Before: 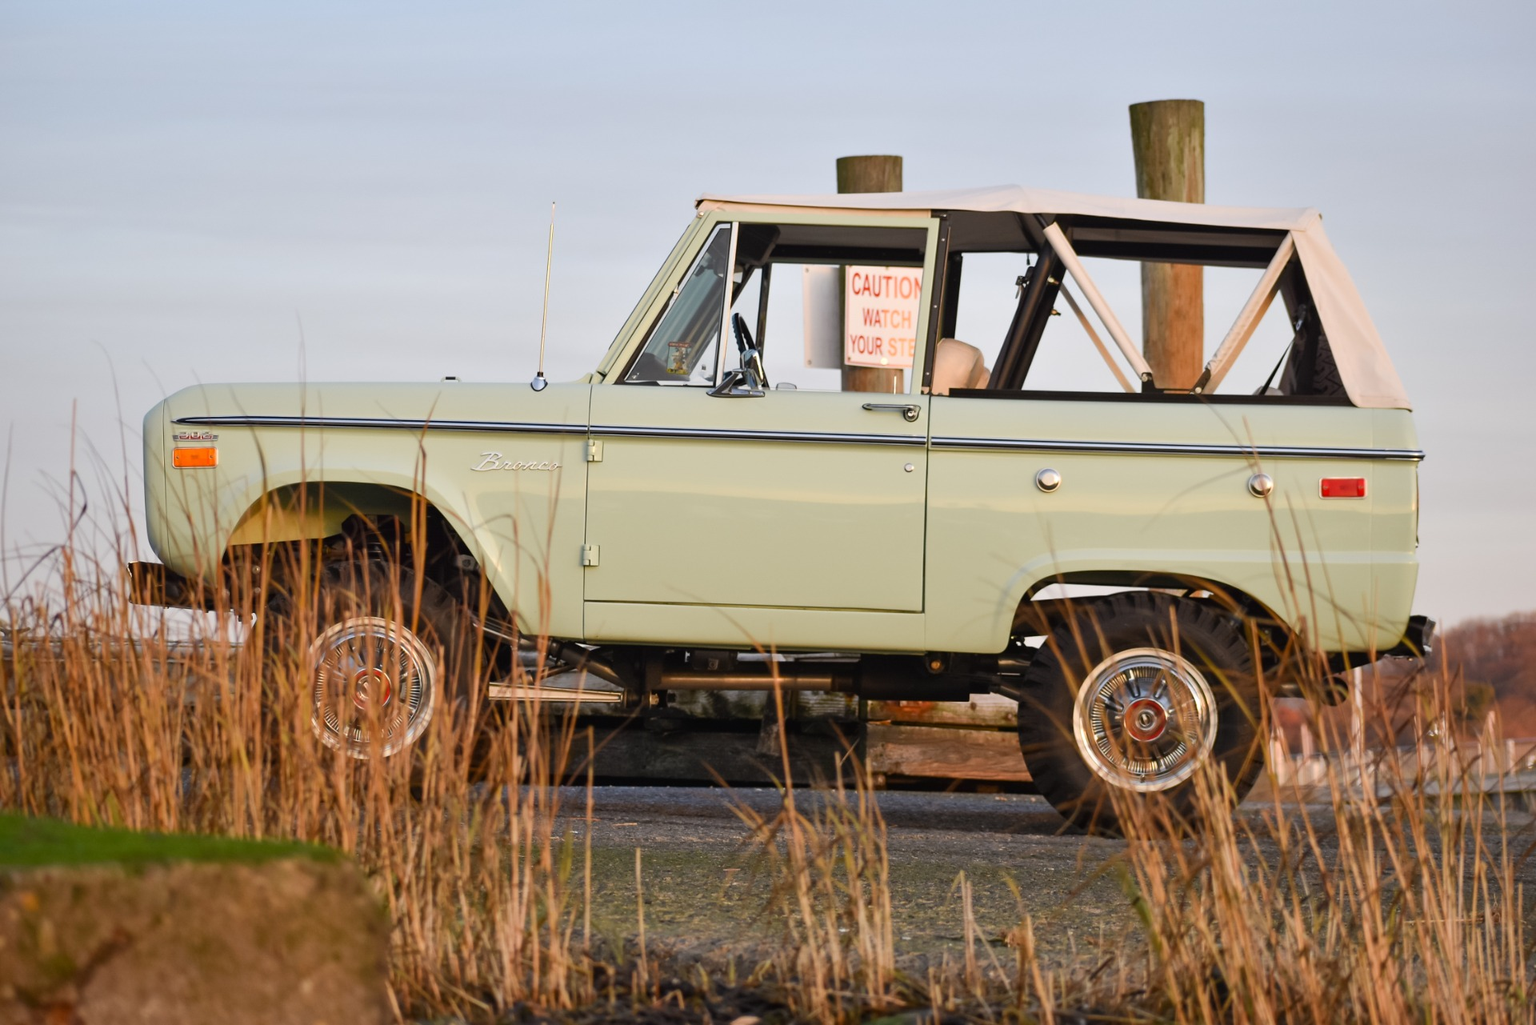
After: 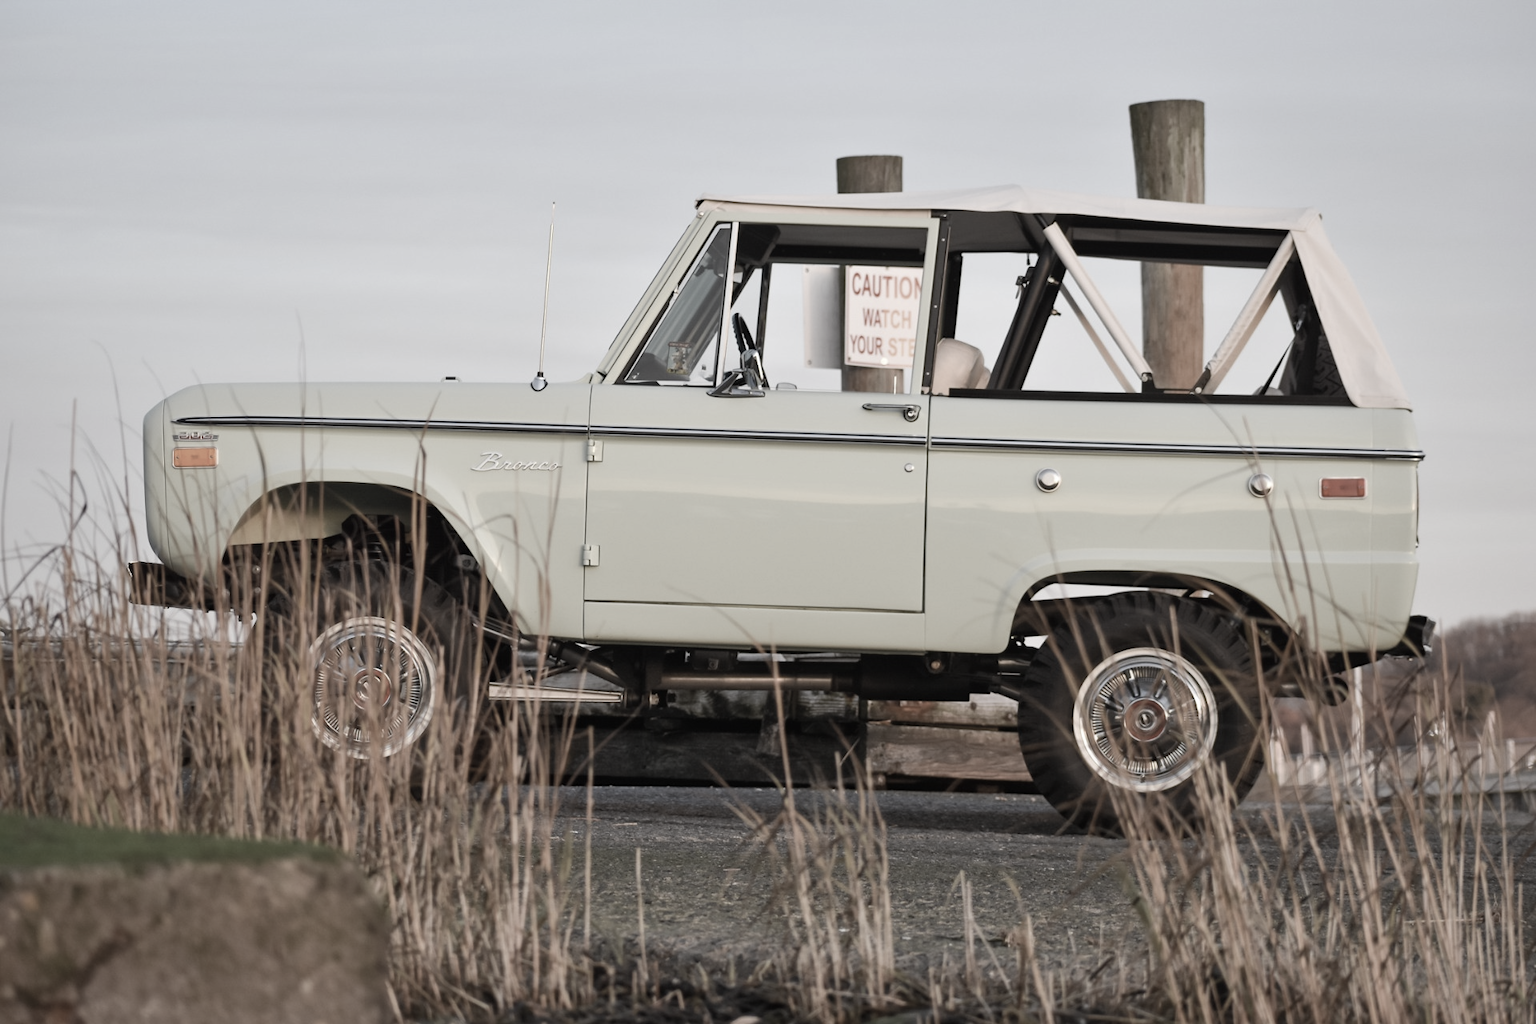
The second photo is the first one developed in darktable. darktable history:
color correction: highlights b* 0.046, saturation 0.277
